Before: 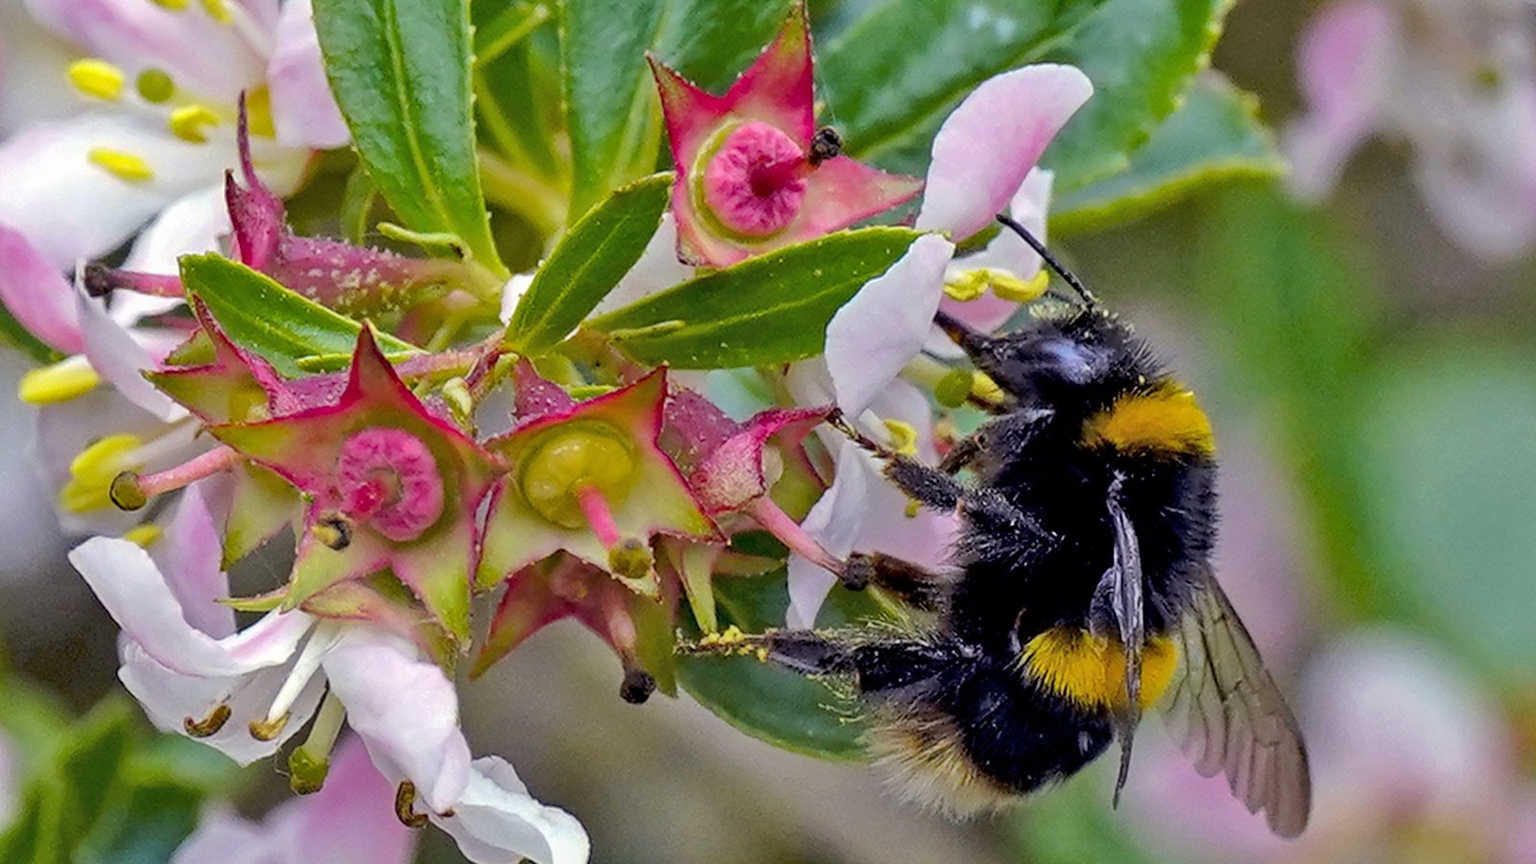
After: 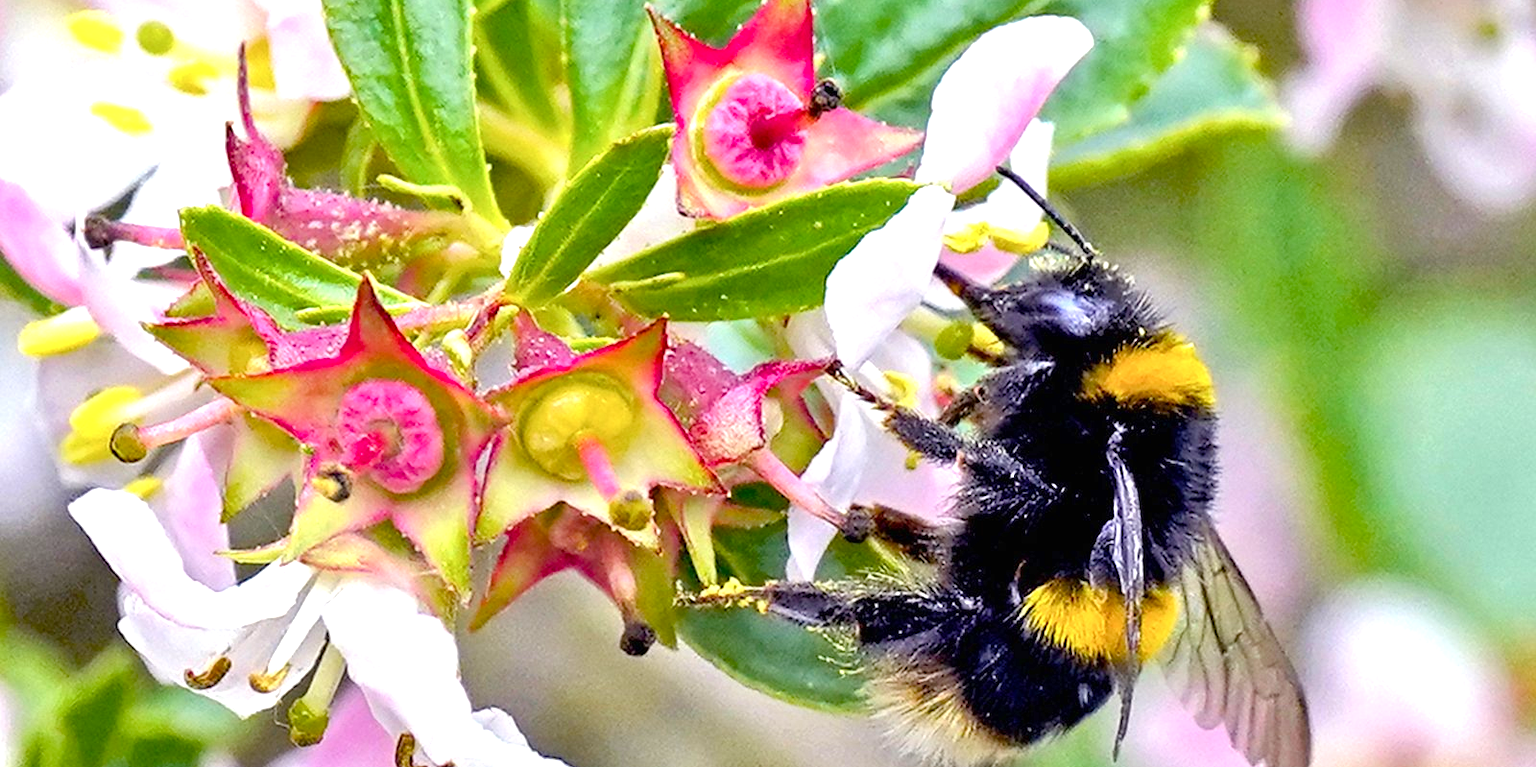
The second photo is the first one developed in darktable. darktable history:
crop and rotate: top 5.609%, bottom 5.609%
exposure: black level correction 0, exposure 1.2 EV, compensate exposure bias true, compensate highlight preservation false
color balance rgb: perceptual saturation grading › global saturation 20%, perceptual saturation grading › highlights -25%, perceptual saturation grading › shadows 25%
